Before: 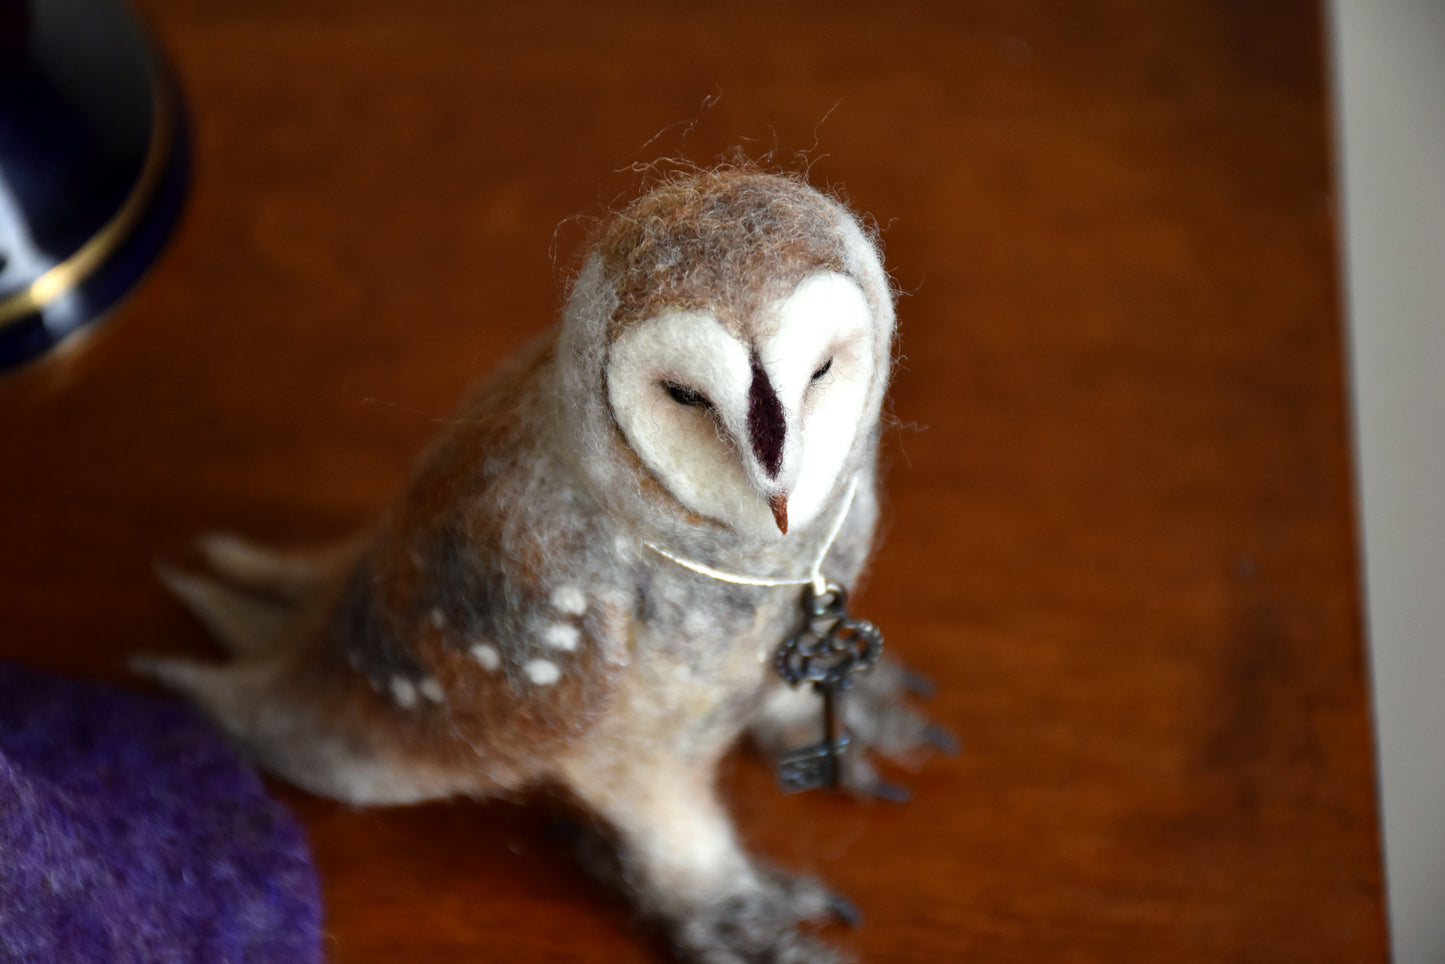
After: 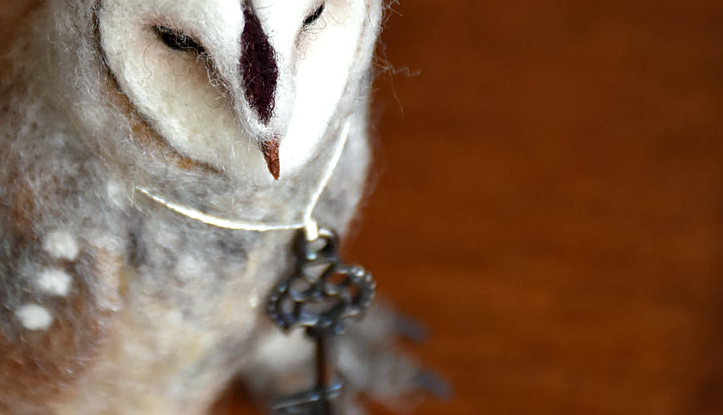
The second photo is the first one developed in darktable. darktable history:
sharpen: on, module defaults
crop: left 35.211%, top 36.88%, right 14.731%, bottom 20.068%
tone equalizer: -8 EV 0.037 EV, edges refinement/feathering 500, mask exposure compensation -1.57 EV, preserve details no
